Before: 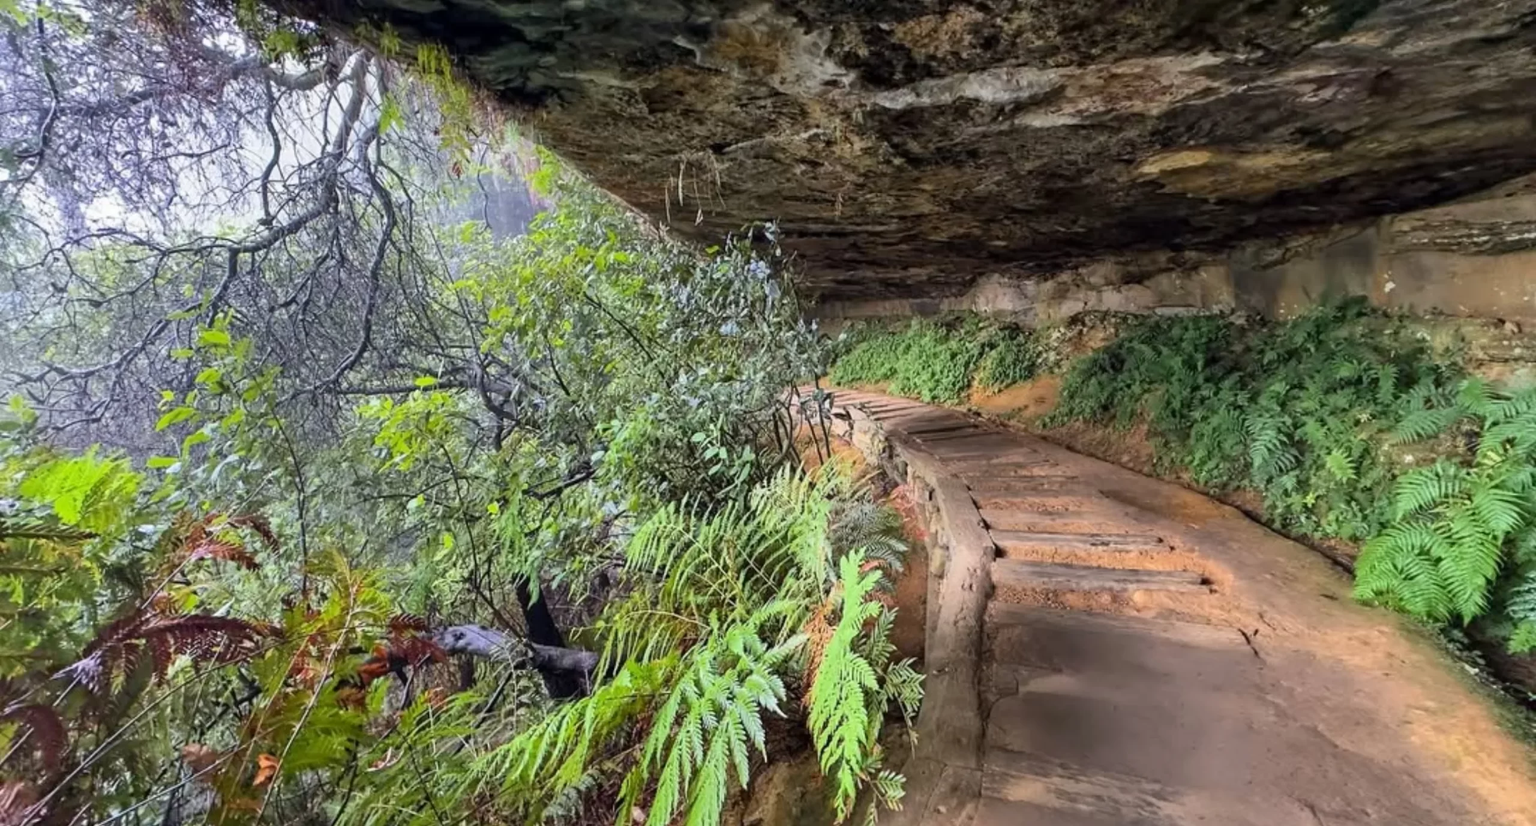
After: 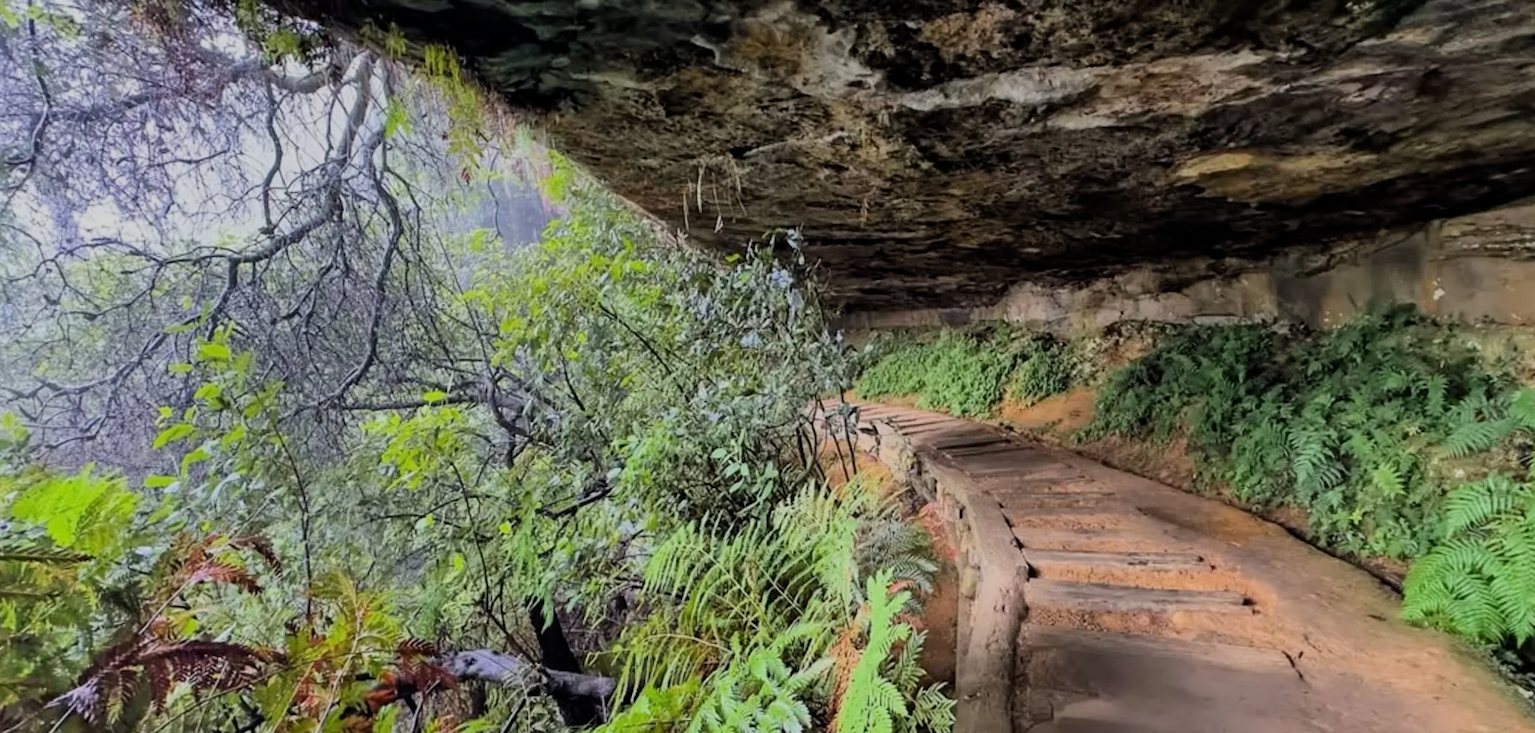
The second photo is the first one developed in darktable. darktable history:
crop and rotate: angle 0.2°, left 0.275%, right 3.127%, bottom 14.18%
filmic rgb: black relative exposure -7.65 EV, white relative exposure 4.56 EV, hardness 3.61, color science v6 (2022)
